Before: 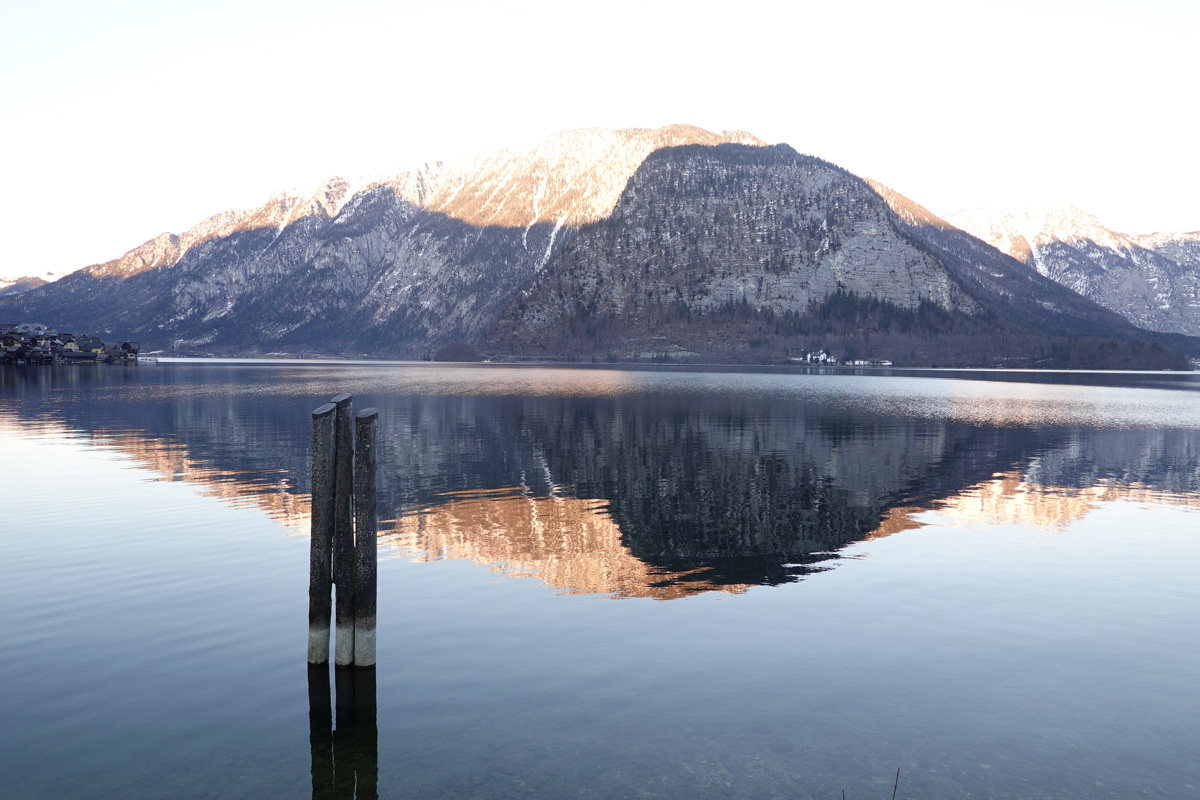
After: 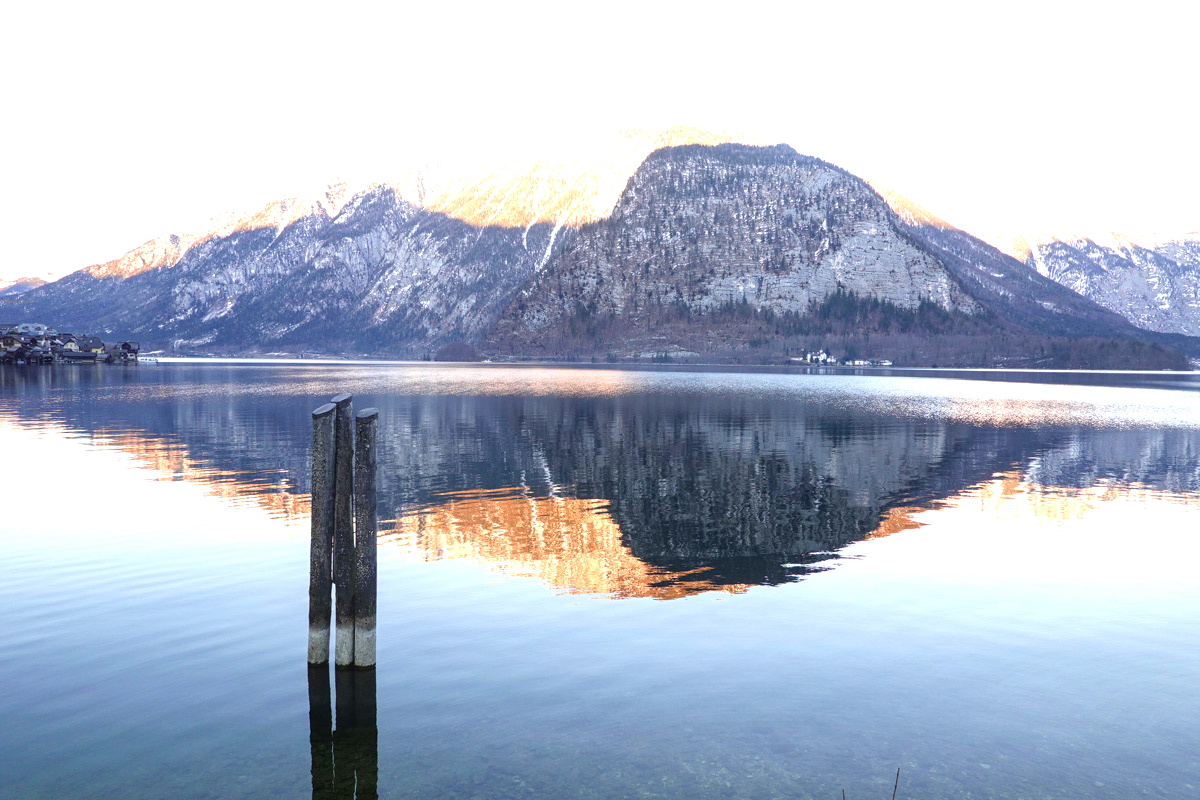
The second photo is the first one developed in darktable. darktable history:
exposure: black level correction 0, exposure 0.7 EV, compensate highlight preservation false
color balance rgb: perceptual saturation grading › global saturation 30%
local contrast: on, module defaults
